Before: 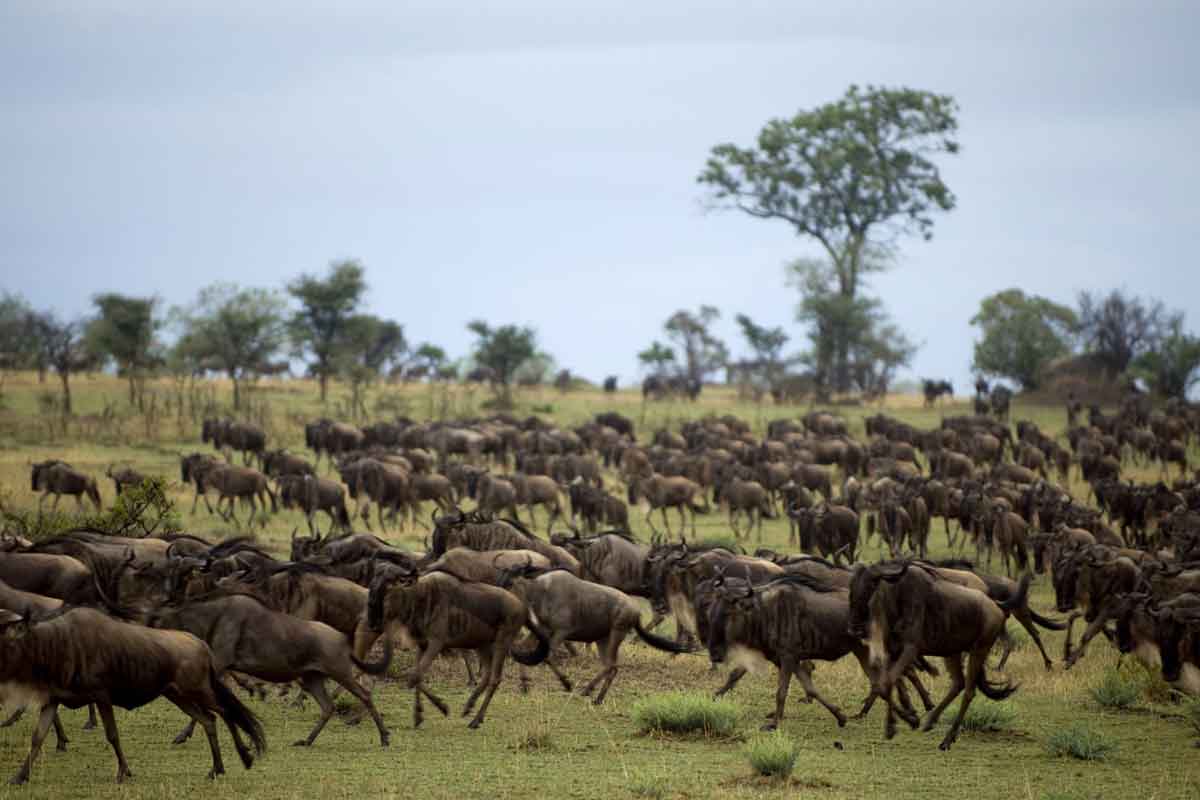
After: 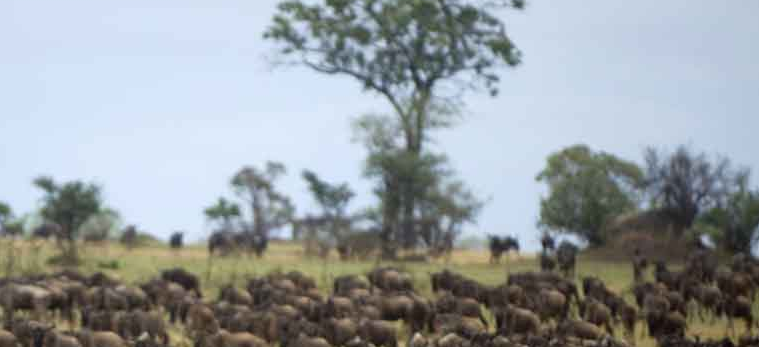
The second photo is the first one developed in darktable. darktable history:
crop: left 36.245%, top 18.084%, right 0.476%, bottom 38.456%
